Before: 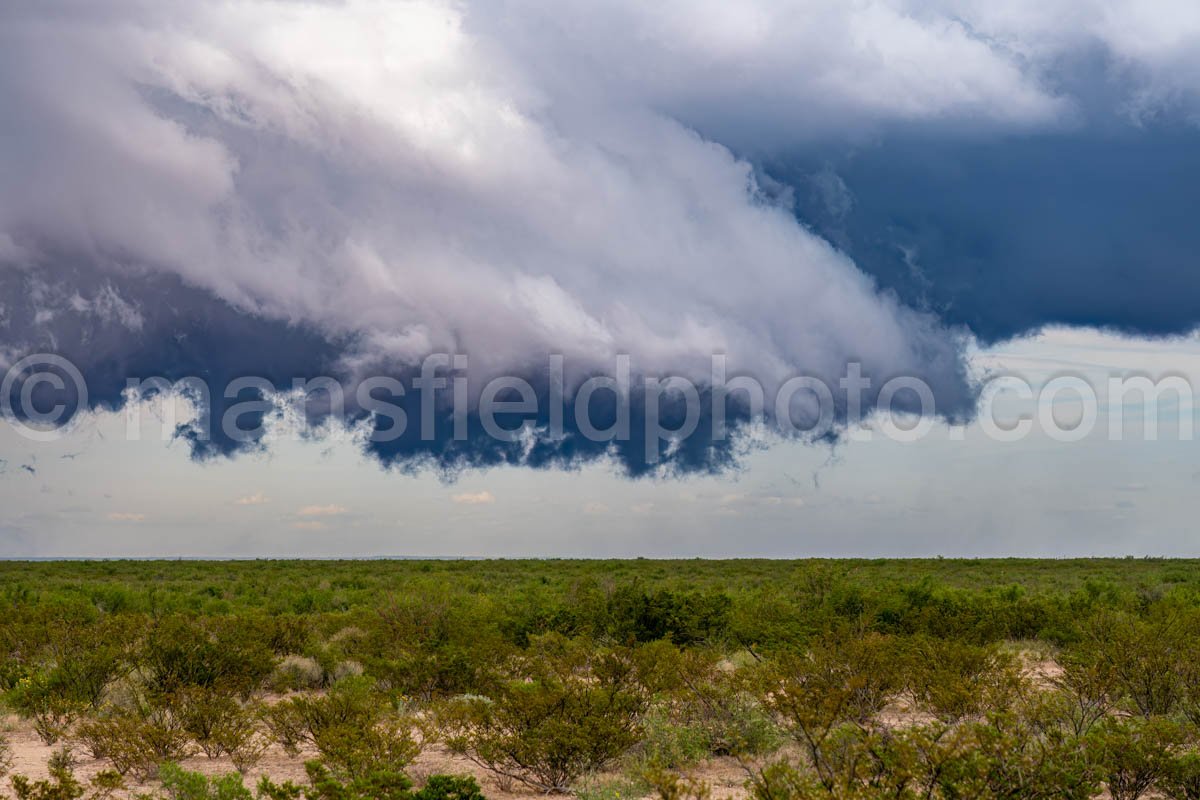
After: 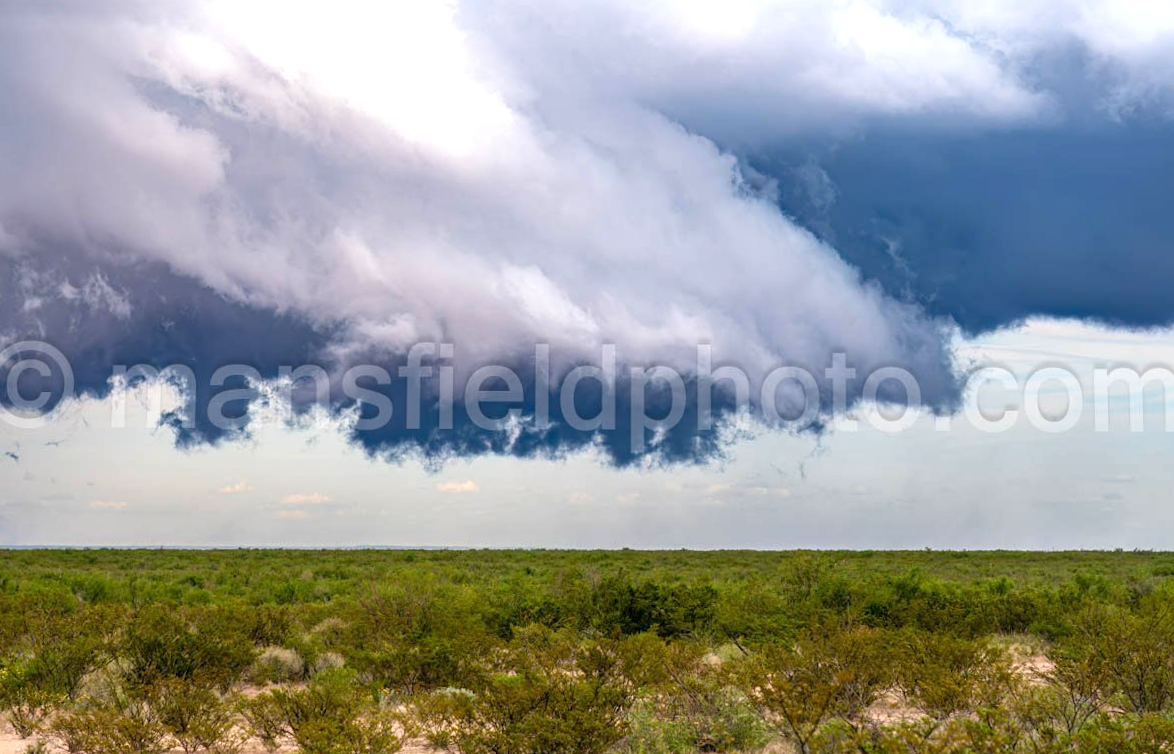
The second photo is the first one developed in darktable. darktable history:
crop and rotate: top 0%, bottom 5.097%
exposure: exposure 0.6 EV, compensate highlight preservation false
rotate and perspective: rotation 0.226°, lens shift (vertical) -0.042, crop left 0.023, crop right 0.982, crop top 0.006, crop bottom 0.994
